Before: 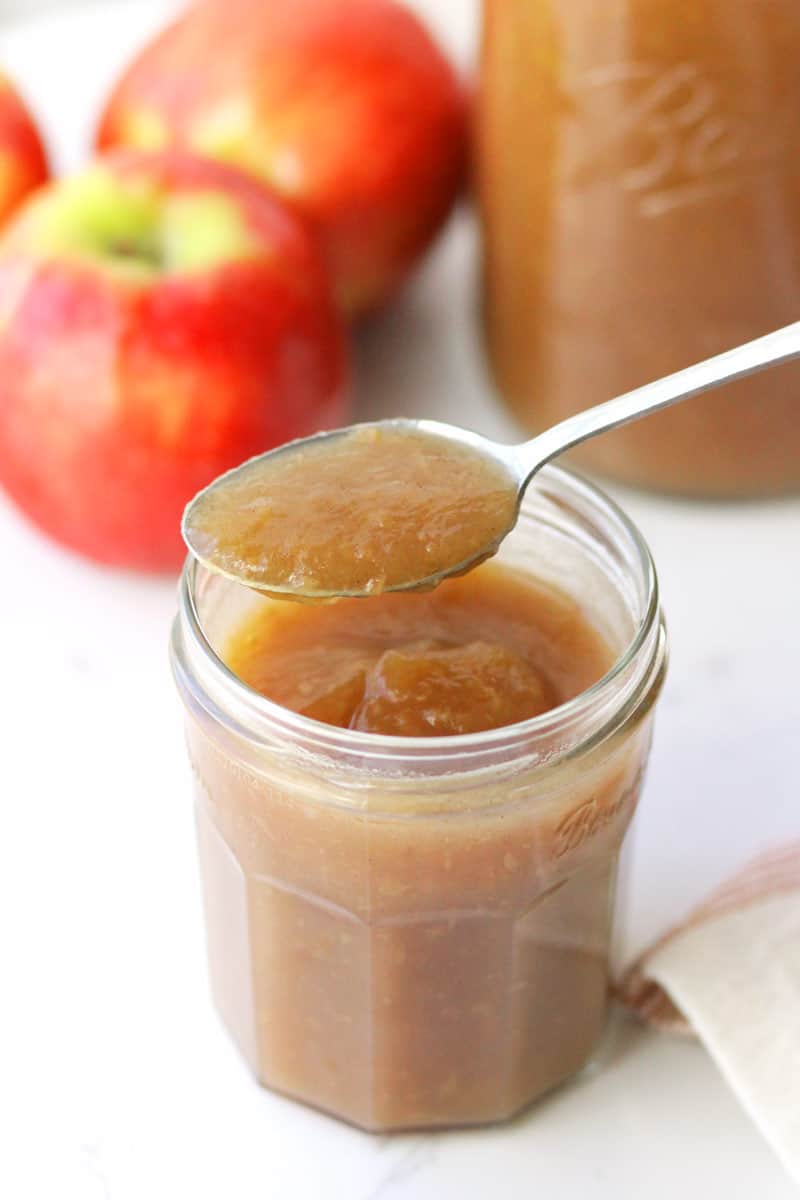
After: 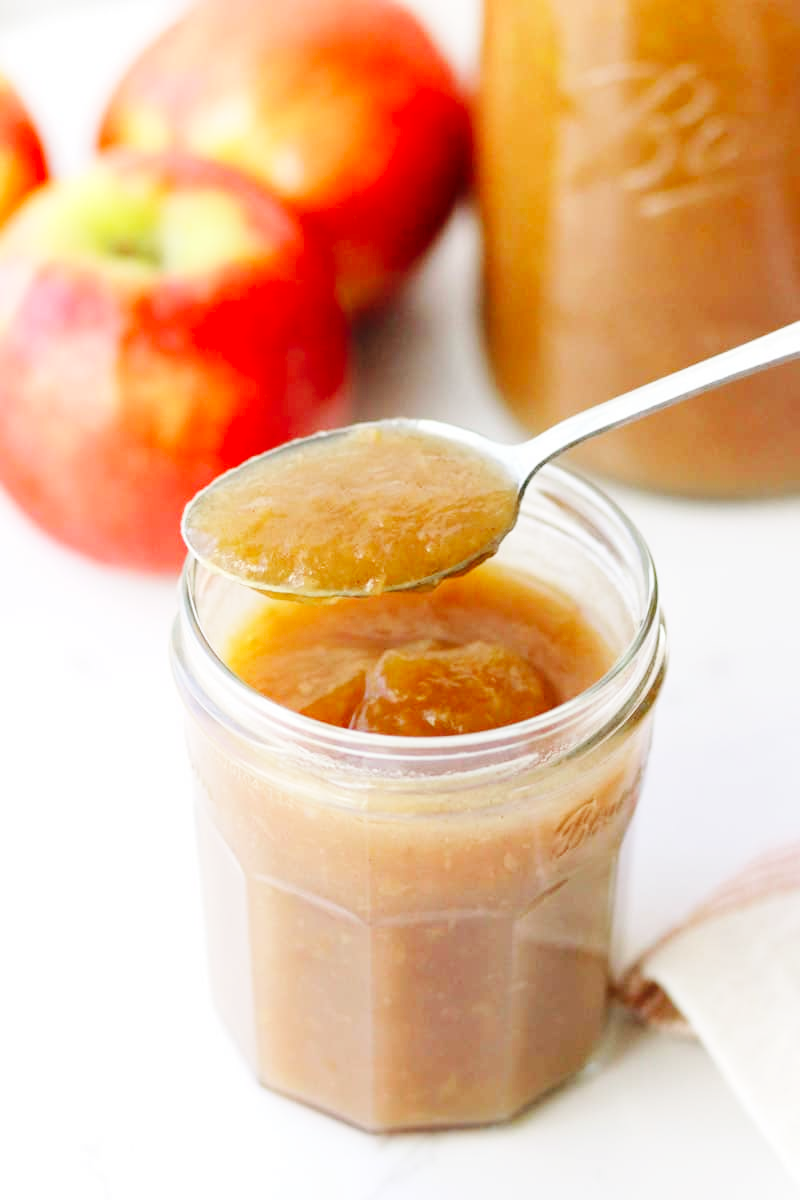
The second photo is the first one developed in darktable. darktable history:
exposure: black level correction 0.001, compensate highlight preservation false
base curve: curves: ch0 [(0, 0) (0.036, 0.025) (0.121, 0.166) (0.206, 0.329) (0.605, 0.79) (1, 1)], preserve colors none
